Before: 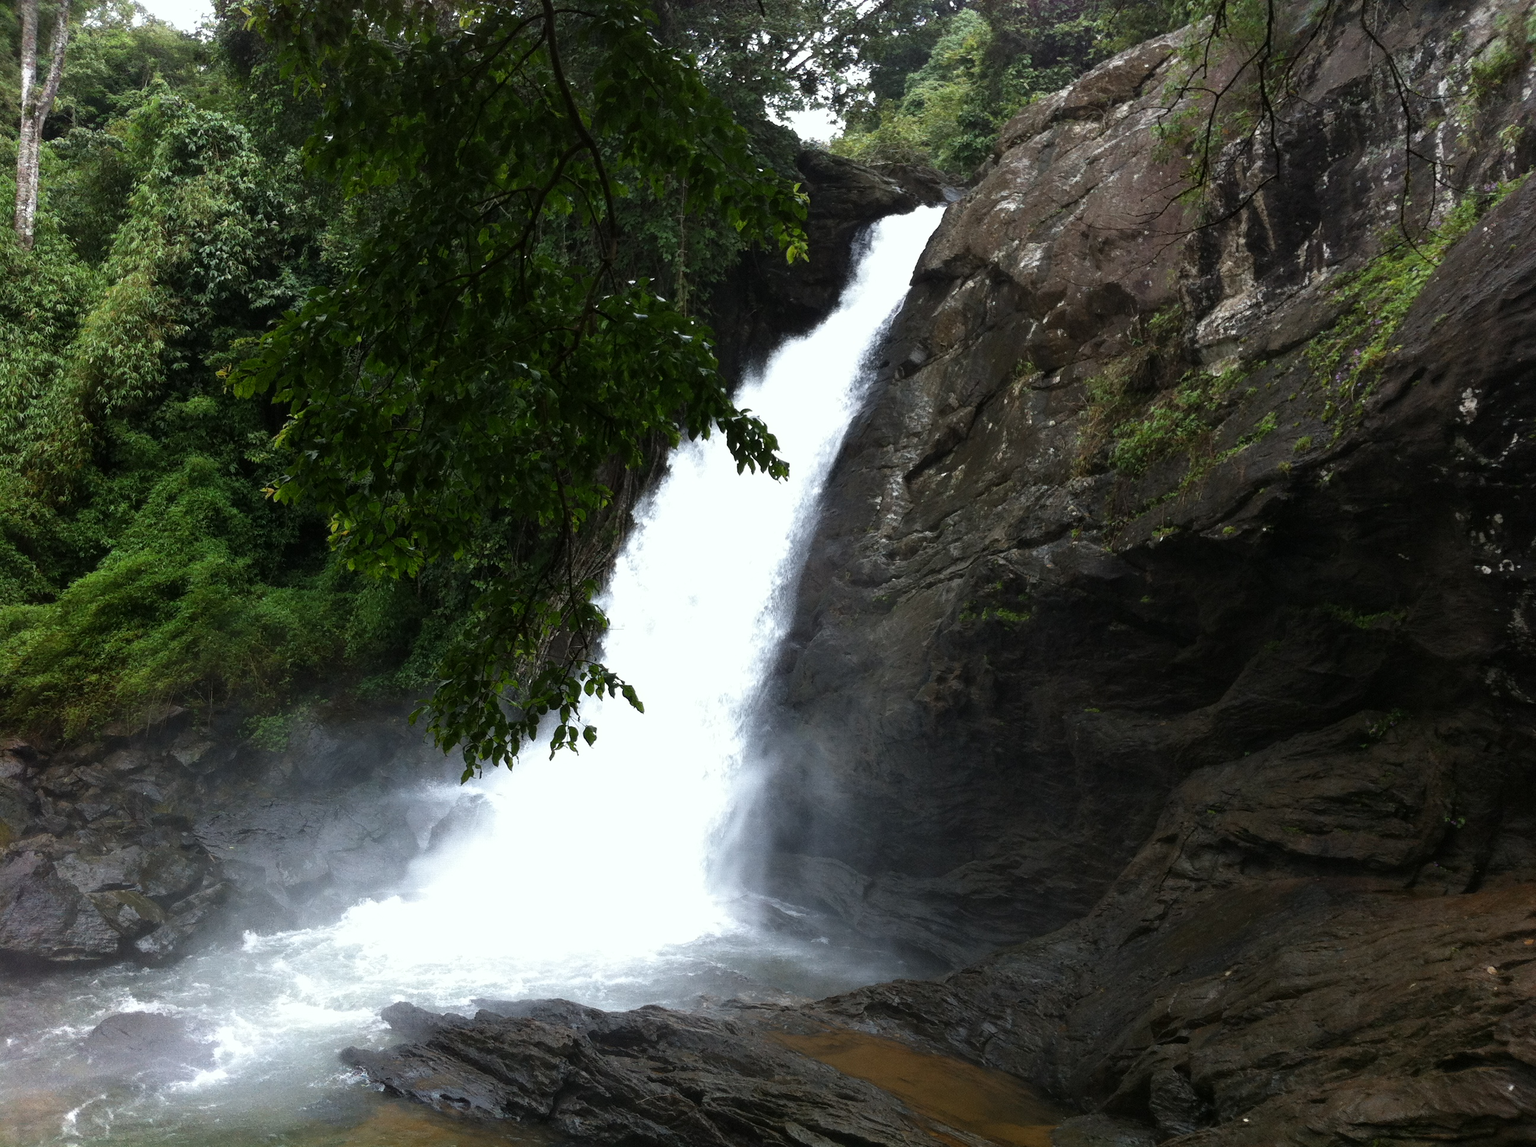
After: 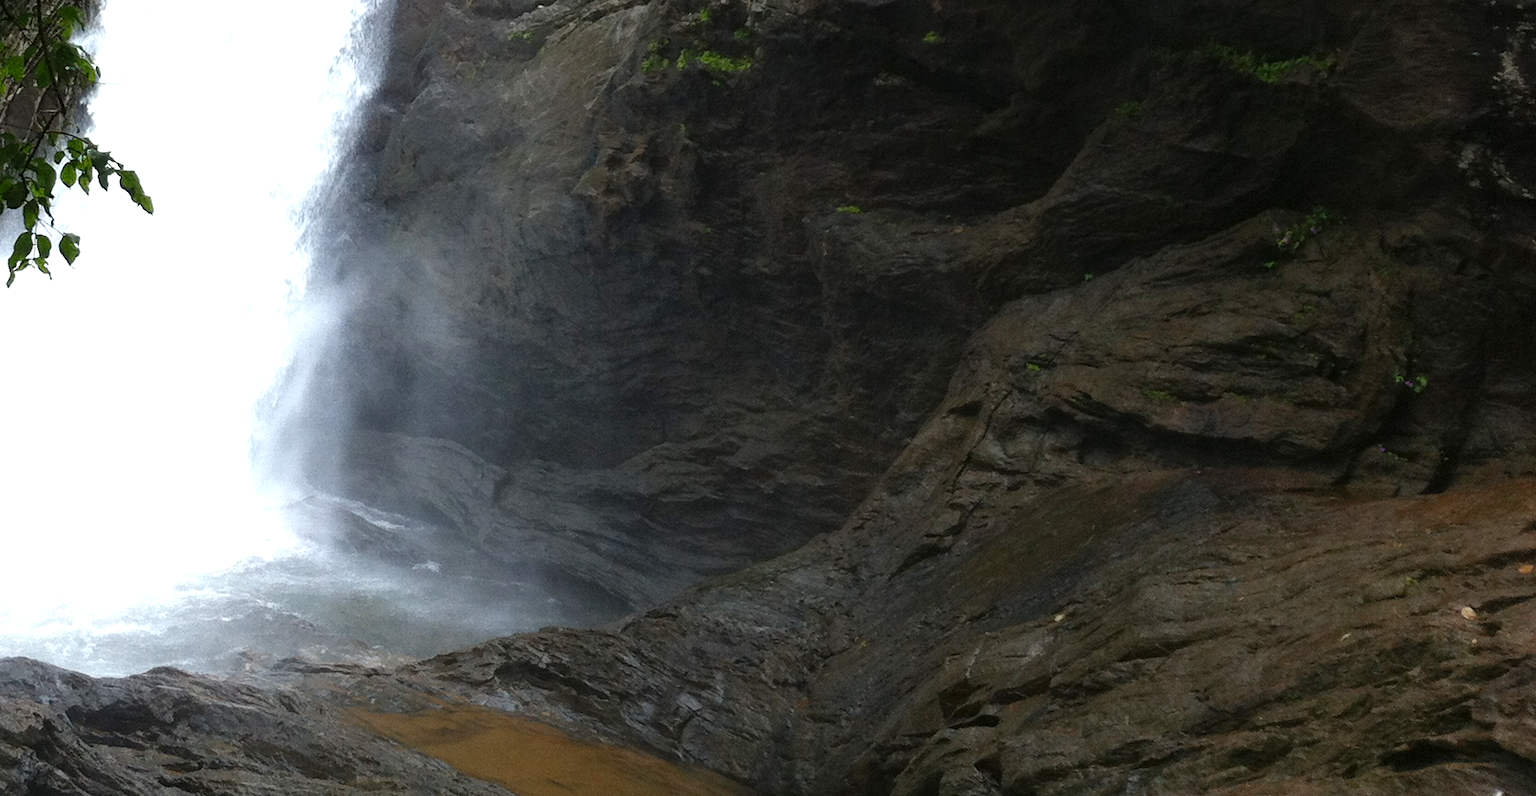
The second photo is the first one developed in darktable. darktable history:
crop and rotate: left 35.509%, top 50.238%, bottom 4.934%
levels: levels [0, 0.435, 0.917]
color balance: contrast fulcrum 17.78%
